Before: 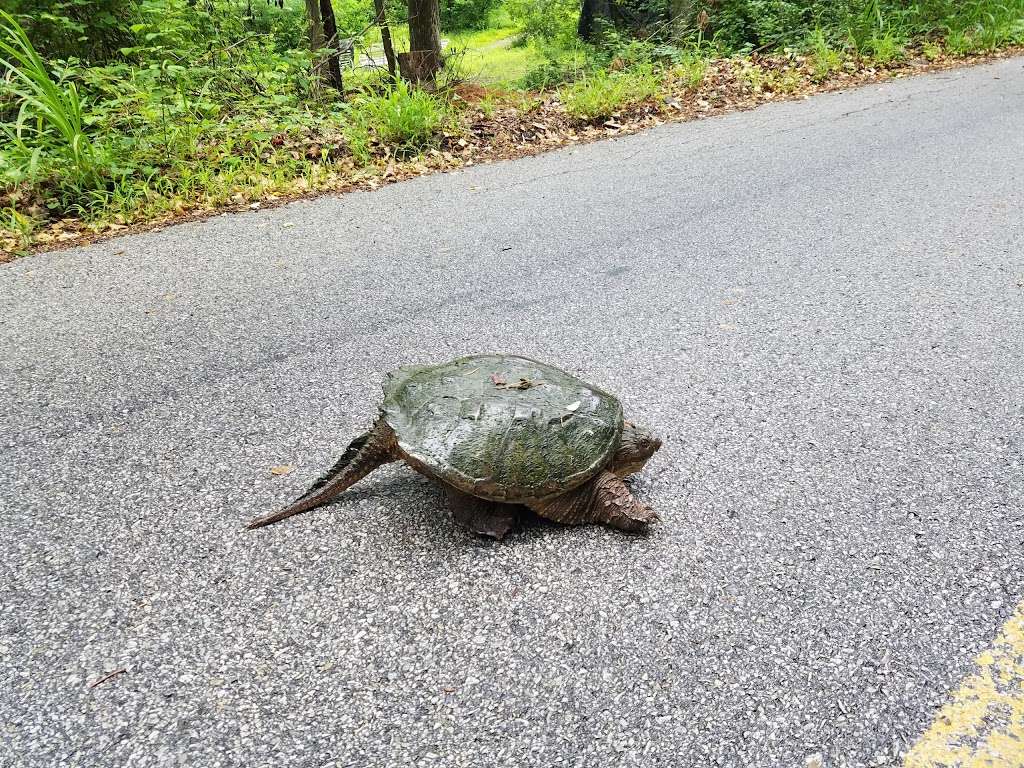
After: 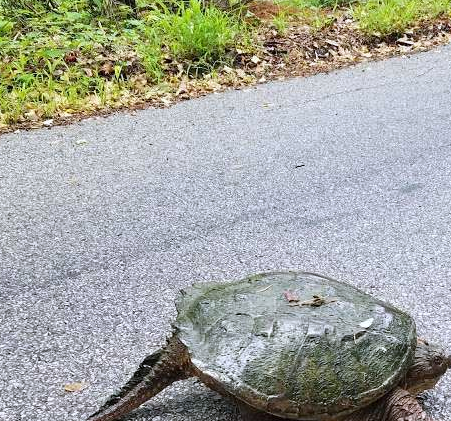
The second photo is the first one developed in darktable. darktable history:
white balance: red 0.984, blue 1.059
crop: left 20.248%, top 10.86%, right 35.675%, bottom 34.321%
rotate and perspective: automatic cropping off
